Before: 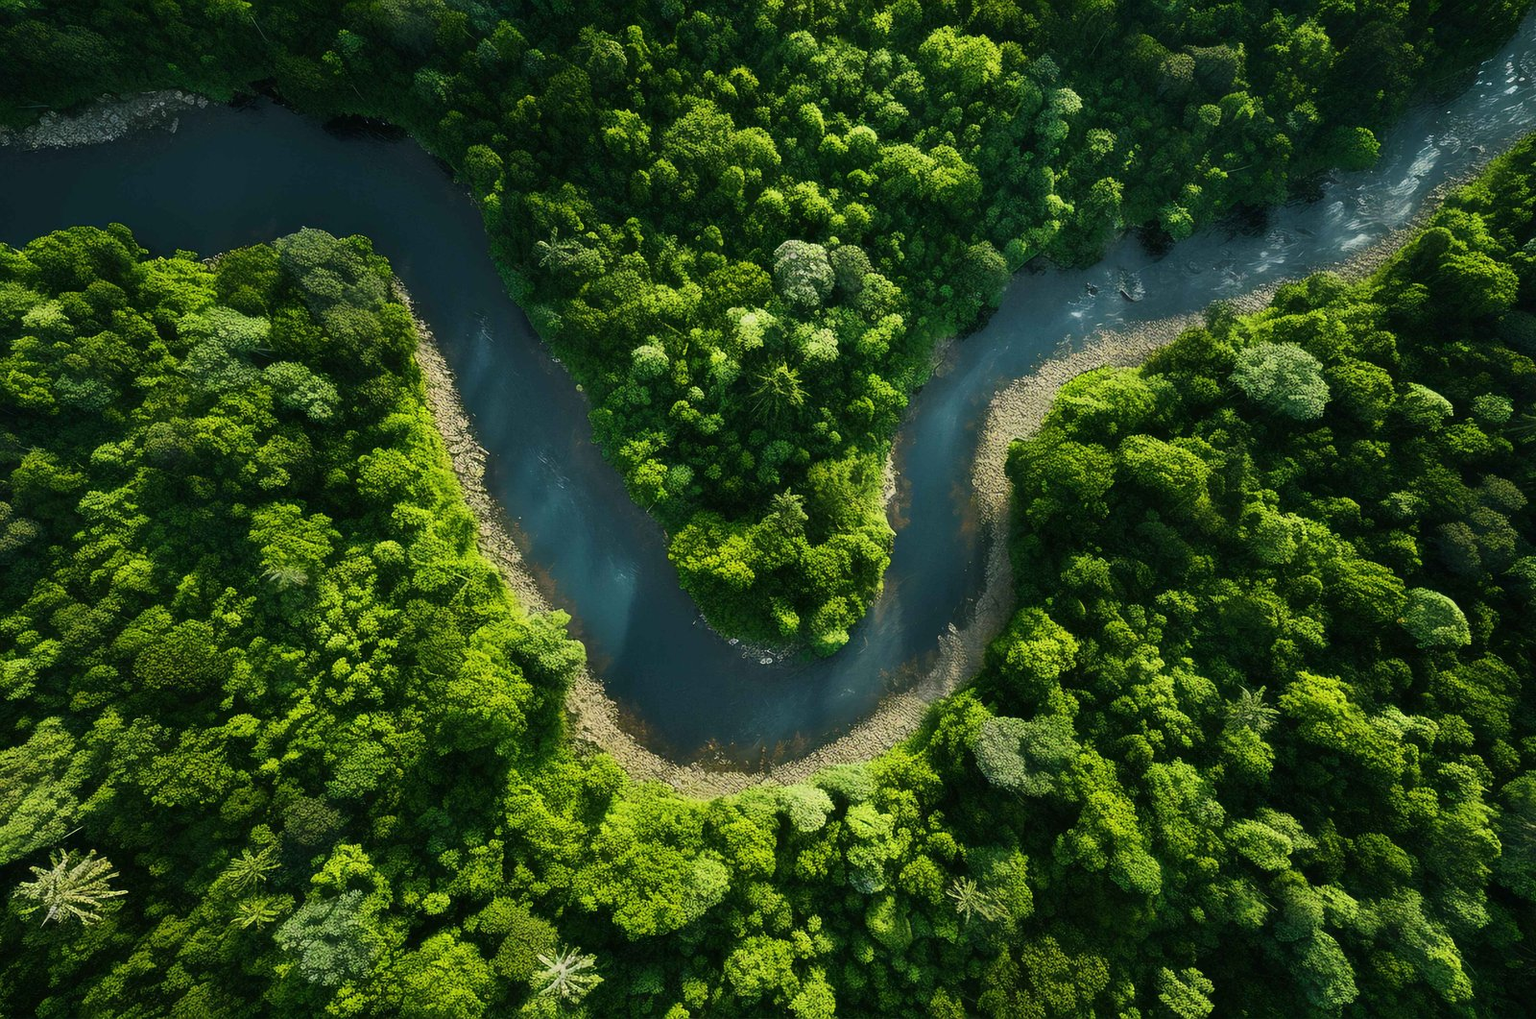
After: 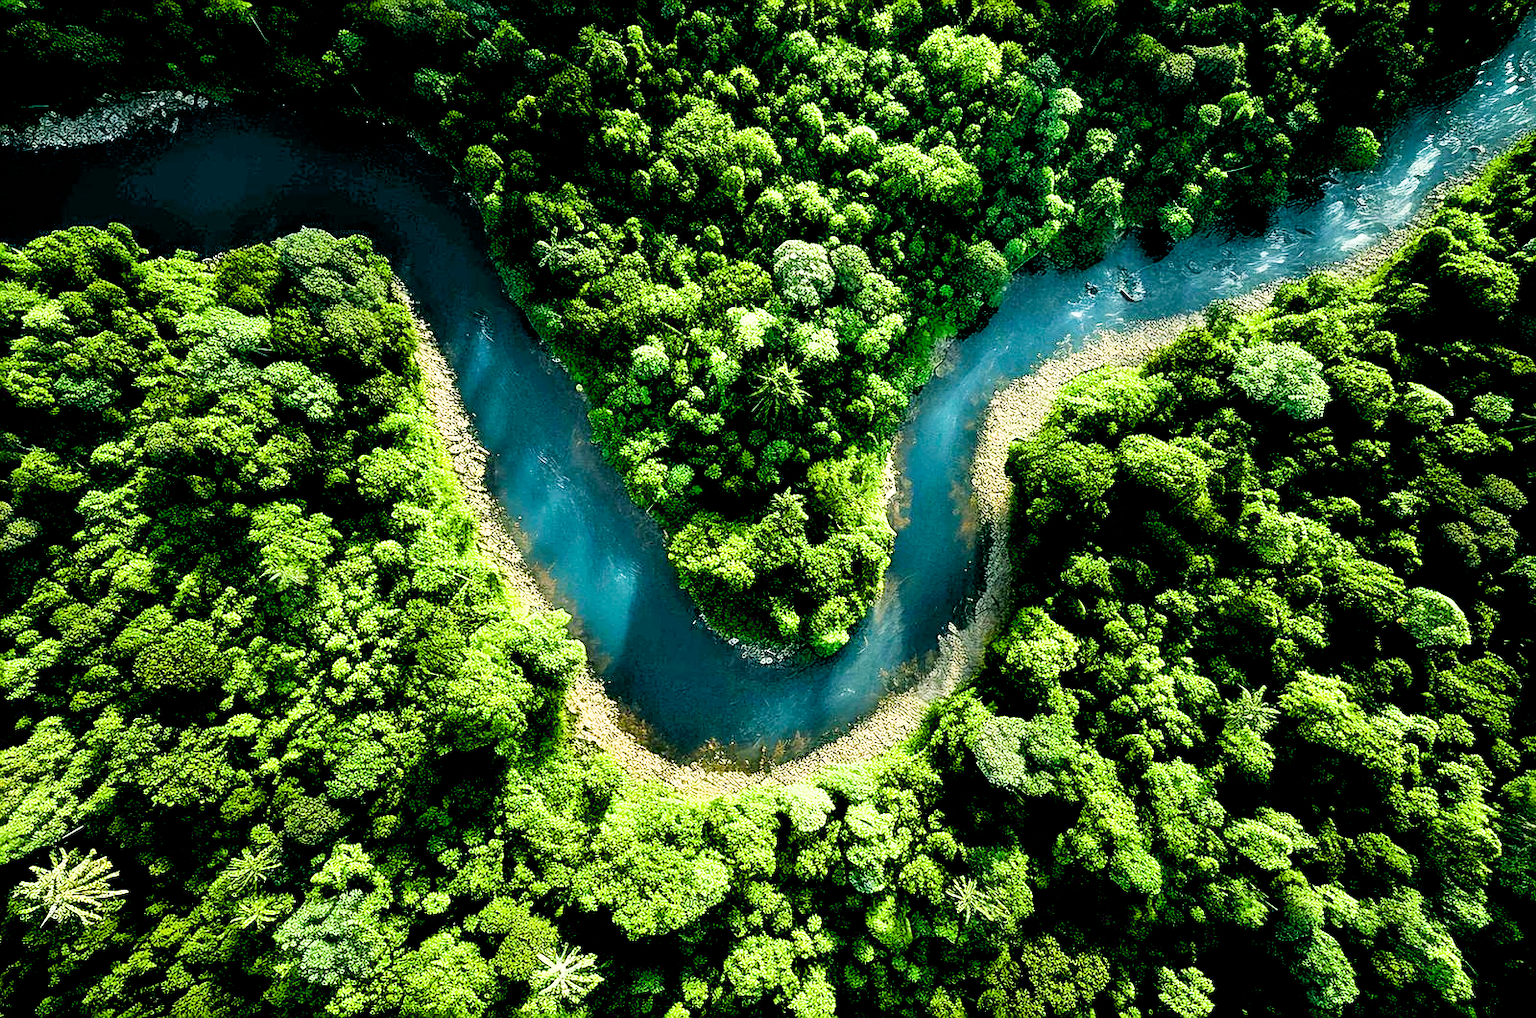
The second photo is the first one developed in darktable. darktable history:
exposure: black level correction 0.016, exposure 1.774 EV, compensate highlight preservation false
contrast brightness saturation: contrast 0.04, saturation 0.16
filmic rgb: black relative exposure -5 EV, hardness 2.88, contrast 1.3, highlights saturation mix -30%
sharpen: on, module defaults
